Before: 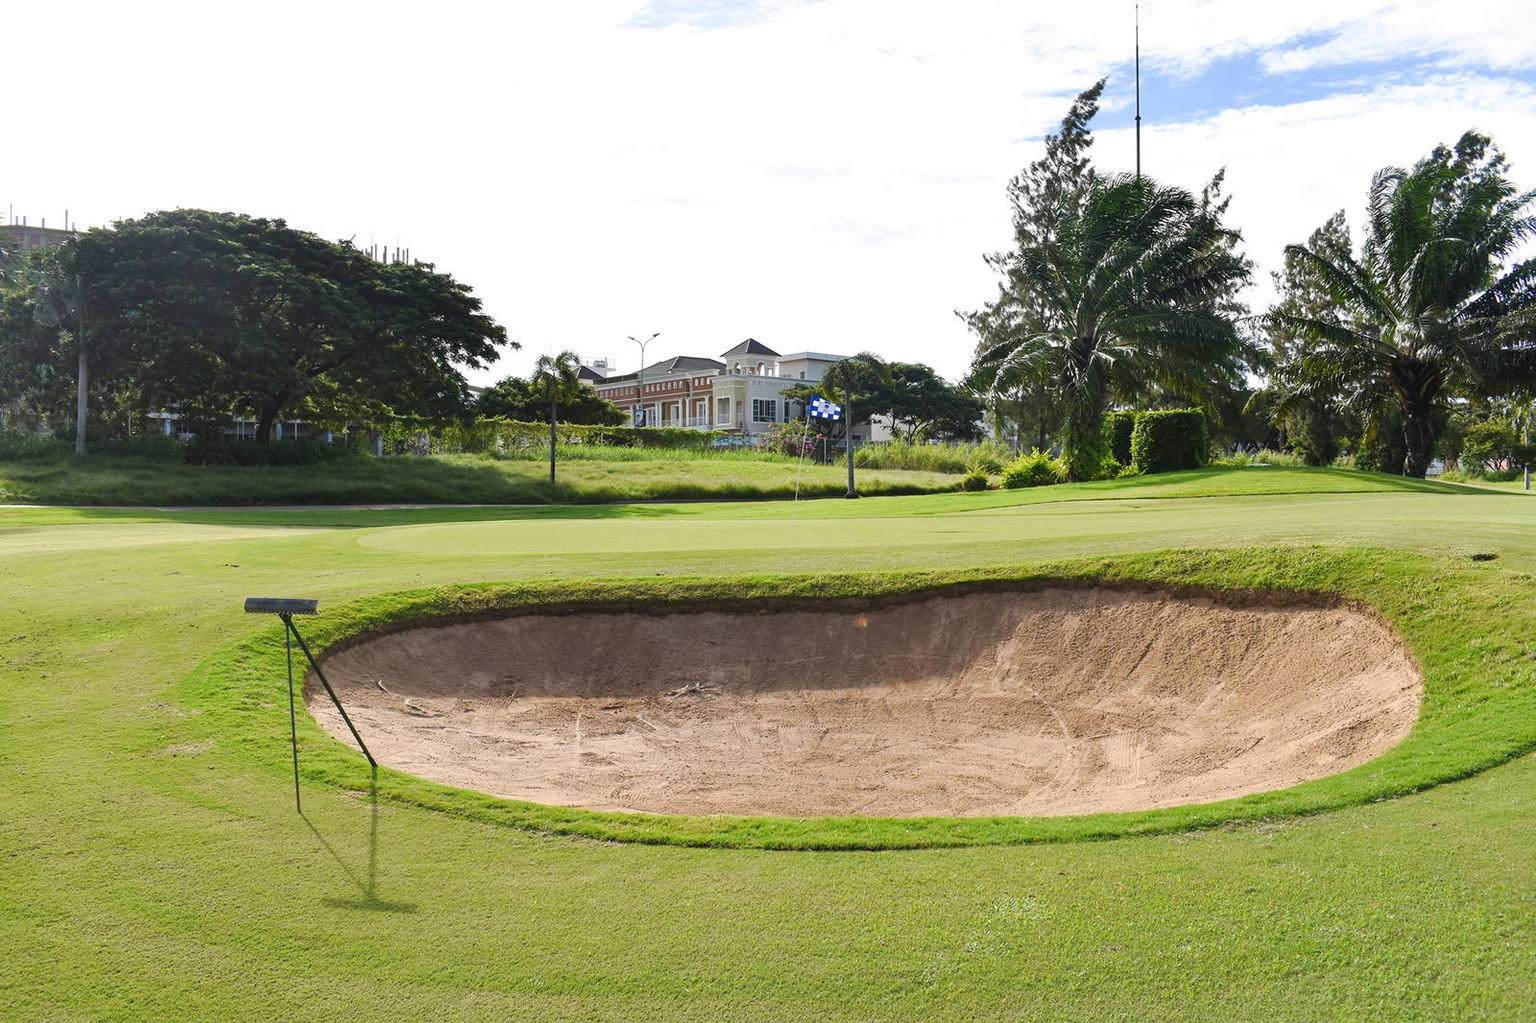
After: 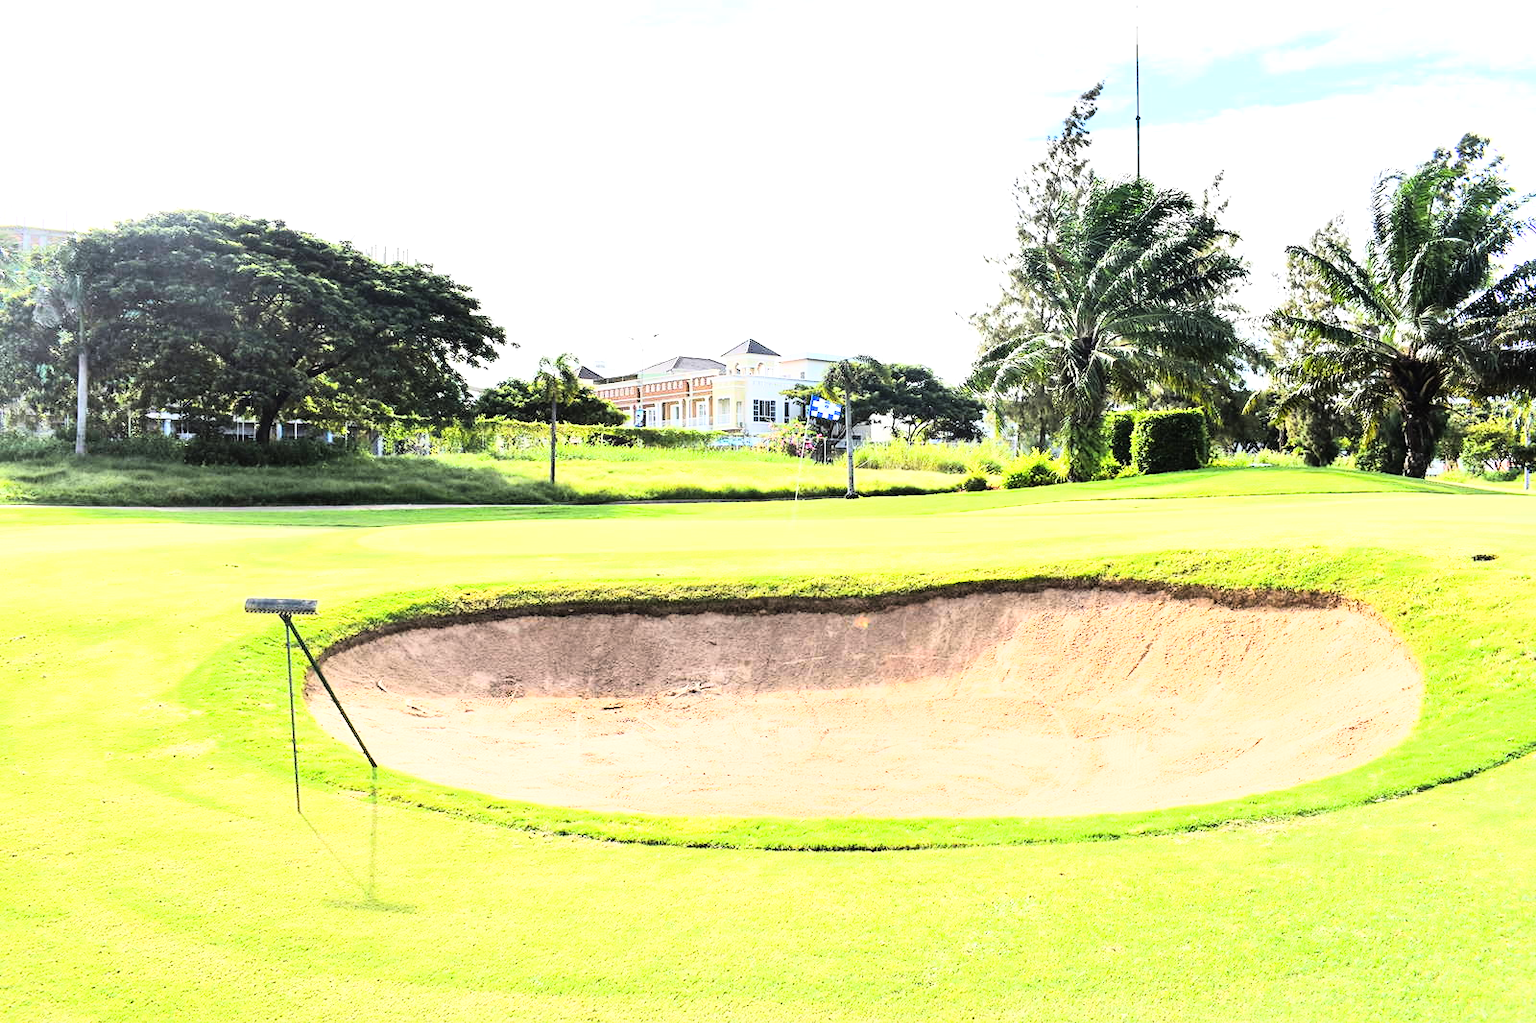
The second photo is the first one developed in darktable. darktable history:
exposure: exposure 0.999 EV, compensate highlight preservation false
rgb curve: curves: ch0 [(0, 0) (0.21, 0.15) (0.24, 0.21) (0.5, 0.75) (0.75, 0.96) (0.89, 0.99) (1, 1)]; ch1 [(0, 0.02) (0.21, 0.13) (0.25, 0.2) (0.5, 0.67) (0.75, 0.9) (0.89, 0.97) (1, 1)]; ch2 [(0, 0.02) (0.21, 0.13) (0.25, 0.2) (0.5, 0.67) (0.75, 0.9) (0.89, 0.97) (1, 1)], compensate middle gray true
